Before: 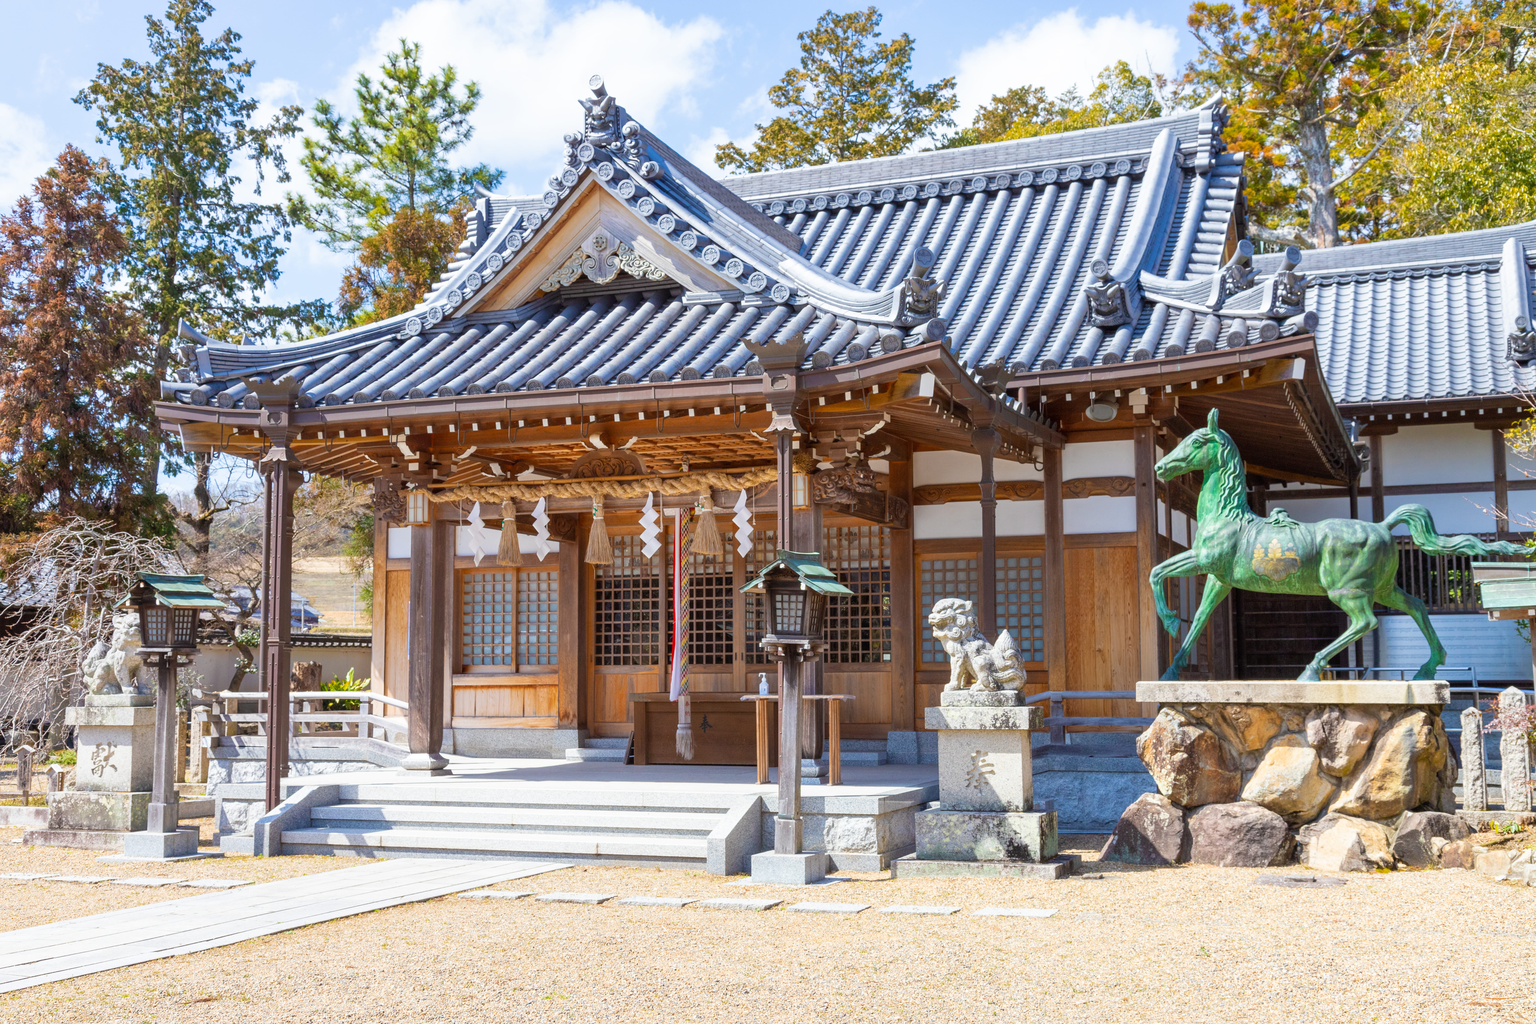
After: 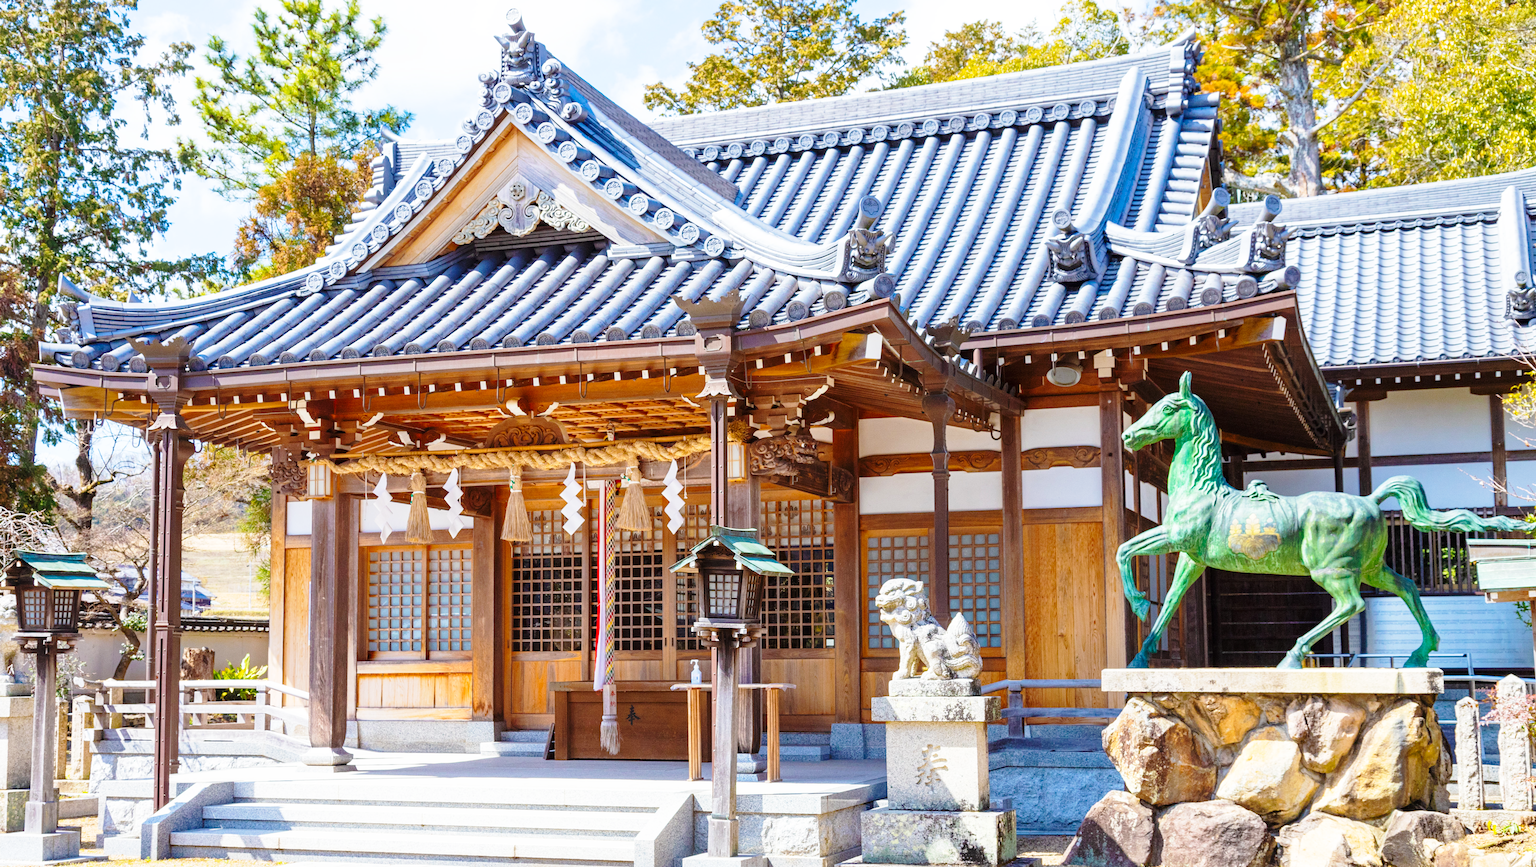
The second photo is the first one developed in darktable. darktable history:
crop: left 8.155%, top 6.611%, bottom 15.385%
base curve: curves: ch0 [(0, 0) (0.028, 0.03) (0.121, 0.232) (0.46, 0.748) (0.859, 0.968) (1, 1)], preserve colors none
tone equalizer: on, module defaults
haze removal: compatibility mode true, adaptive false
